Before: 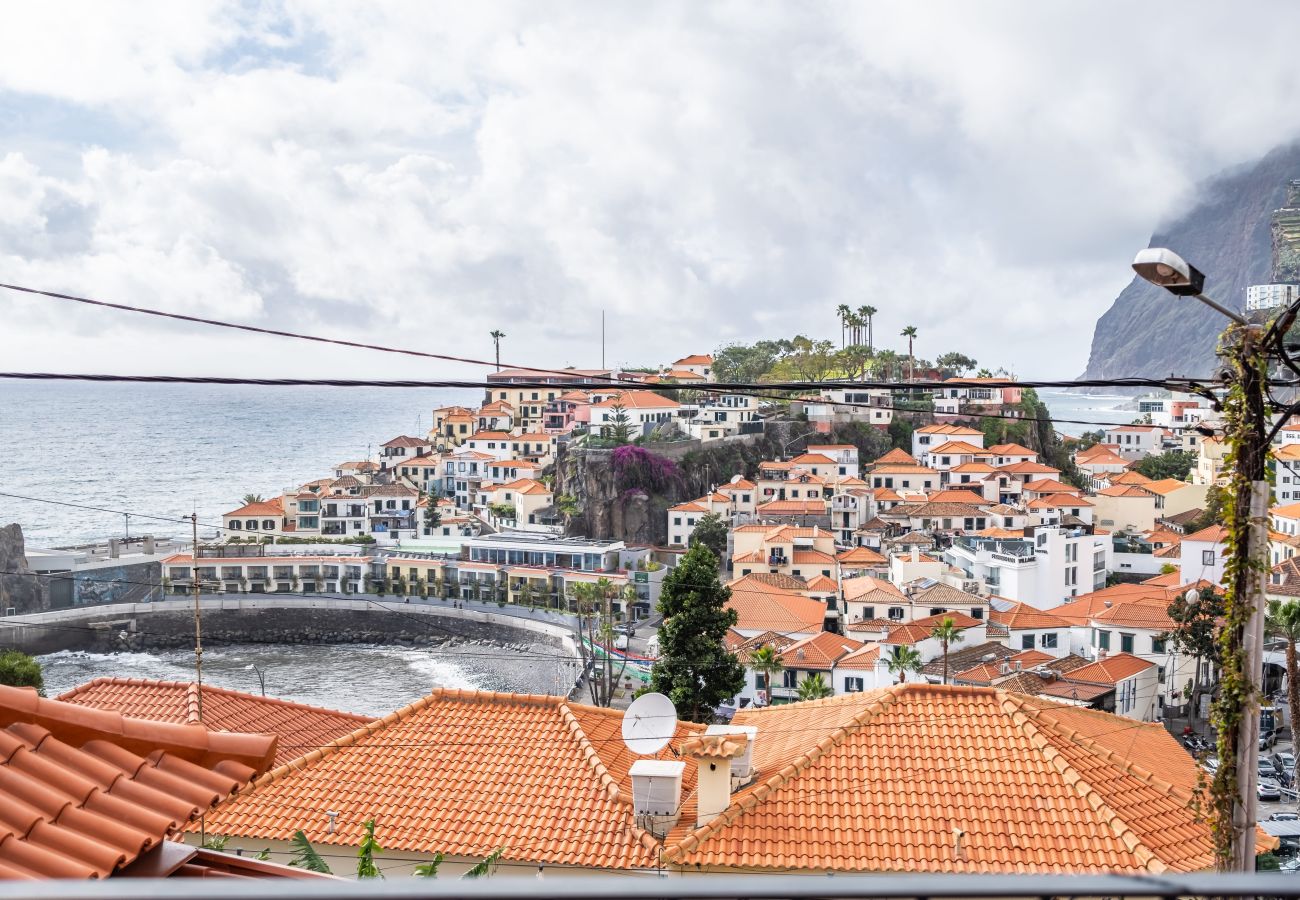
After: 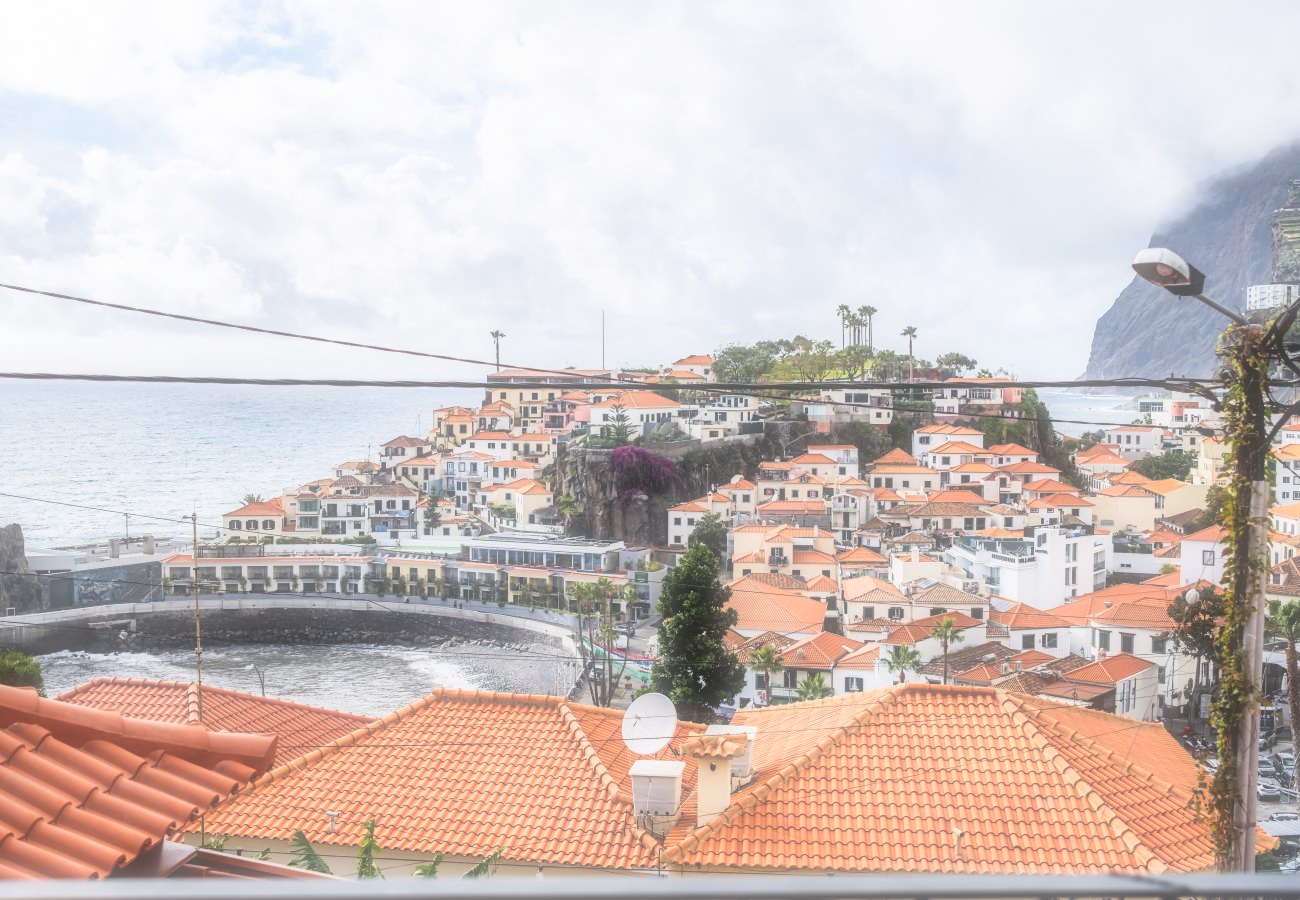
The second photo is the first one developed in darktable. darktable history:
tone curve: curves: ch0 [(0, 0.028) (0.138, 0.156) (0.468, 0.516) (0.754, 0.823) (1, 1)], color space Lab, linked channels, preserve colors none
soften: size 60.24%, saturation 65.46%, brightness 0.506 EV, mix 25.7%
